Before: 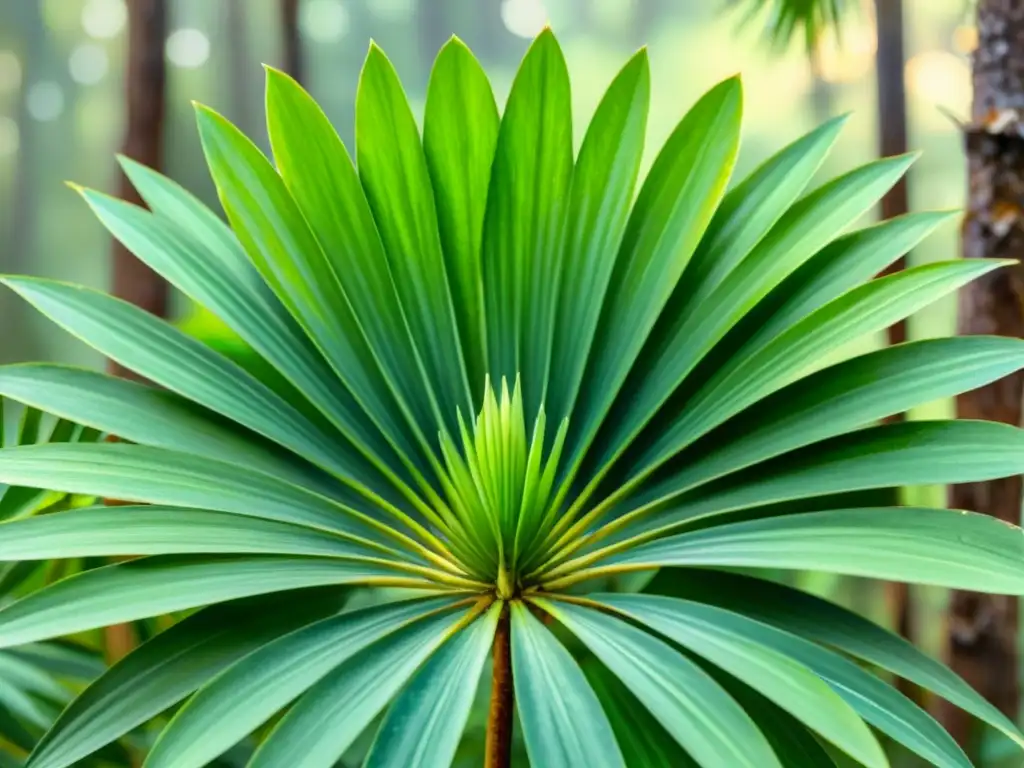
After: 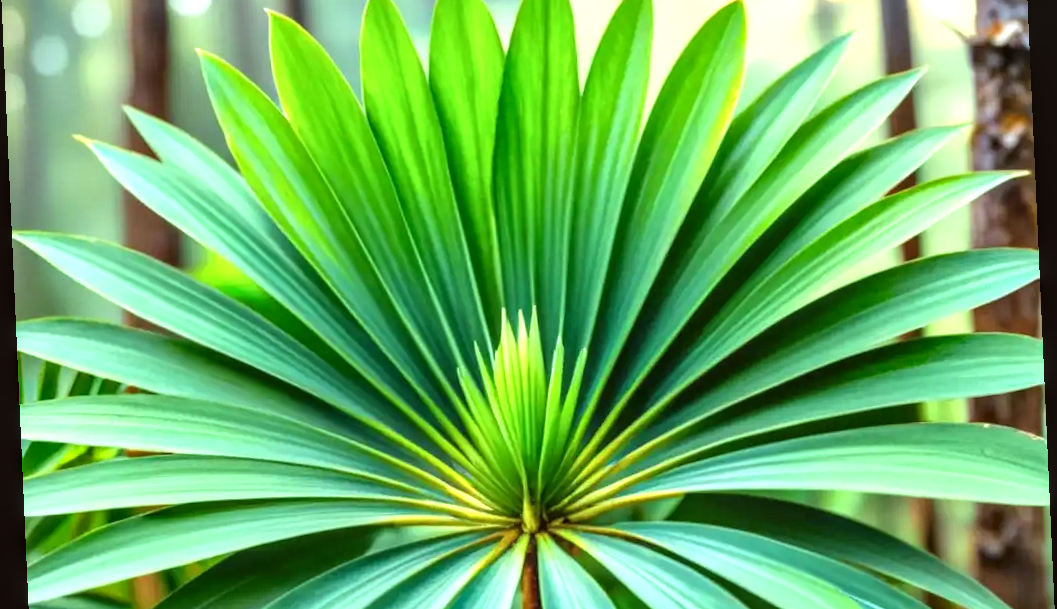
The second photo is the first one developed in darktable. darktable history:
rotate and perspective: rotation -2.56°, automatic cropping off
crop: top 11.038%, bottom 13.962%
local contrast: on, module defaults
color correction: highlights a* -2.73, highlights b* -2.09, shadows a* 2.41, shadows b* 2.73
exposure: black level correction 0, exposure 0.7 EV, compensate exposure bias true, compensate highlight preservation false
